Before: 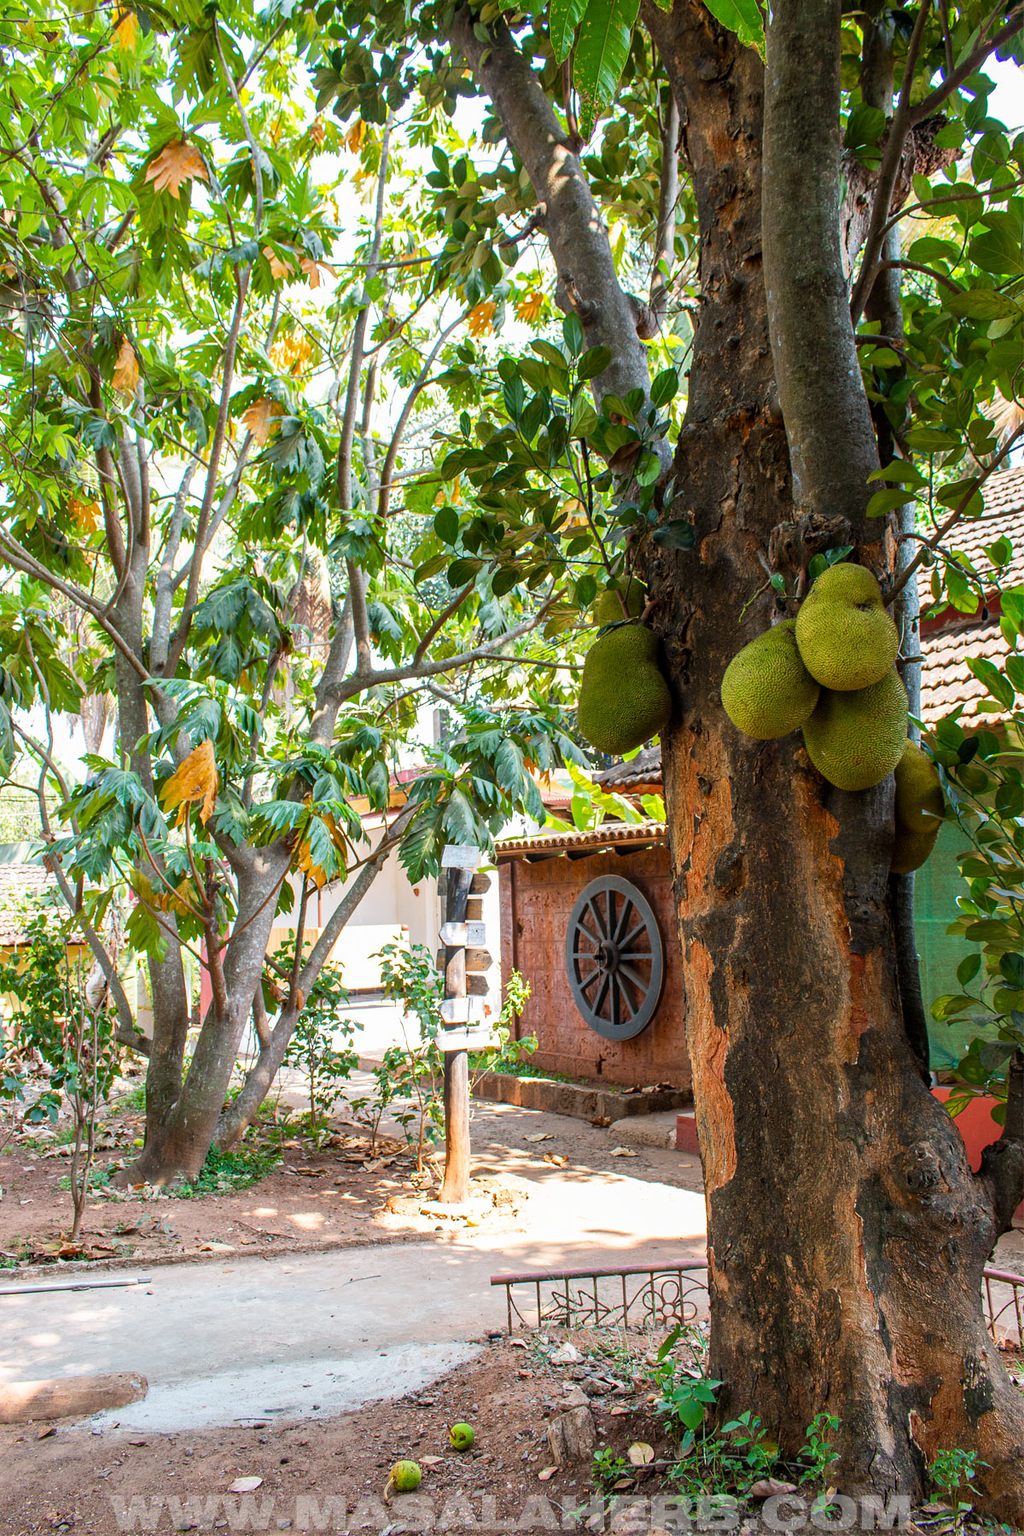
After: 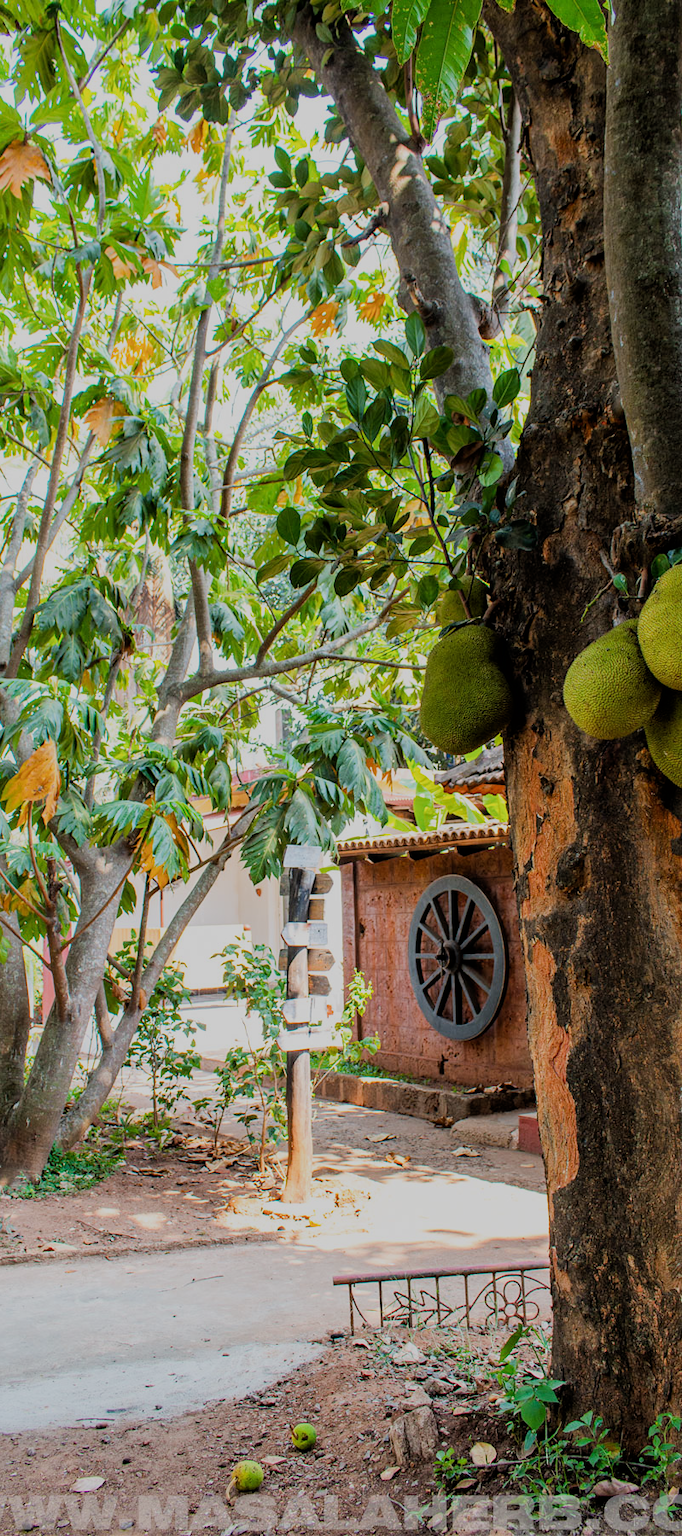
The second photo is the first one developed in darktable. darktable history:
crop and rotate: left 15.446%, right 17.836%
filmic rgb: black relative exposure -6.82 EV, white relative exposure 5.89 EV, hardness 2.71
